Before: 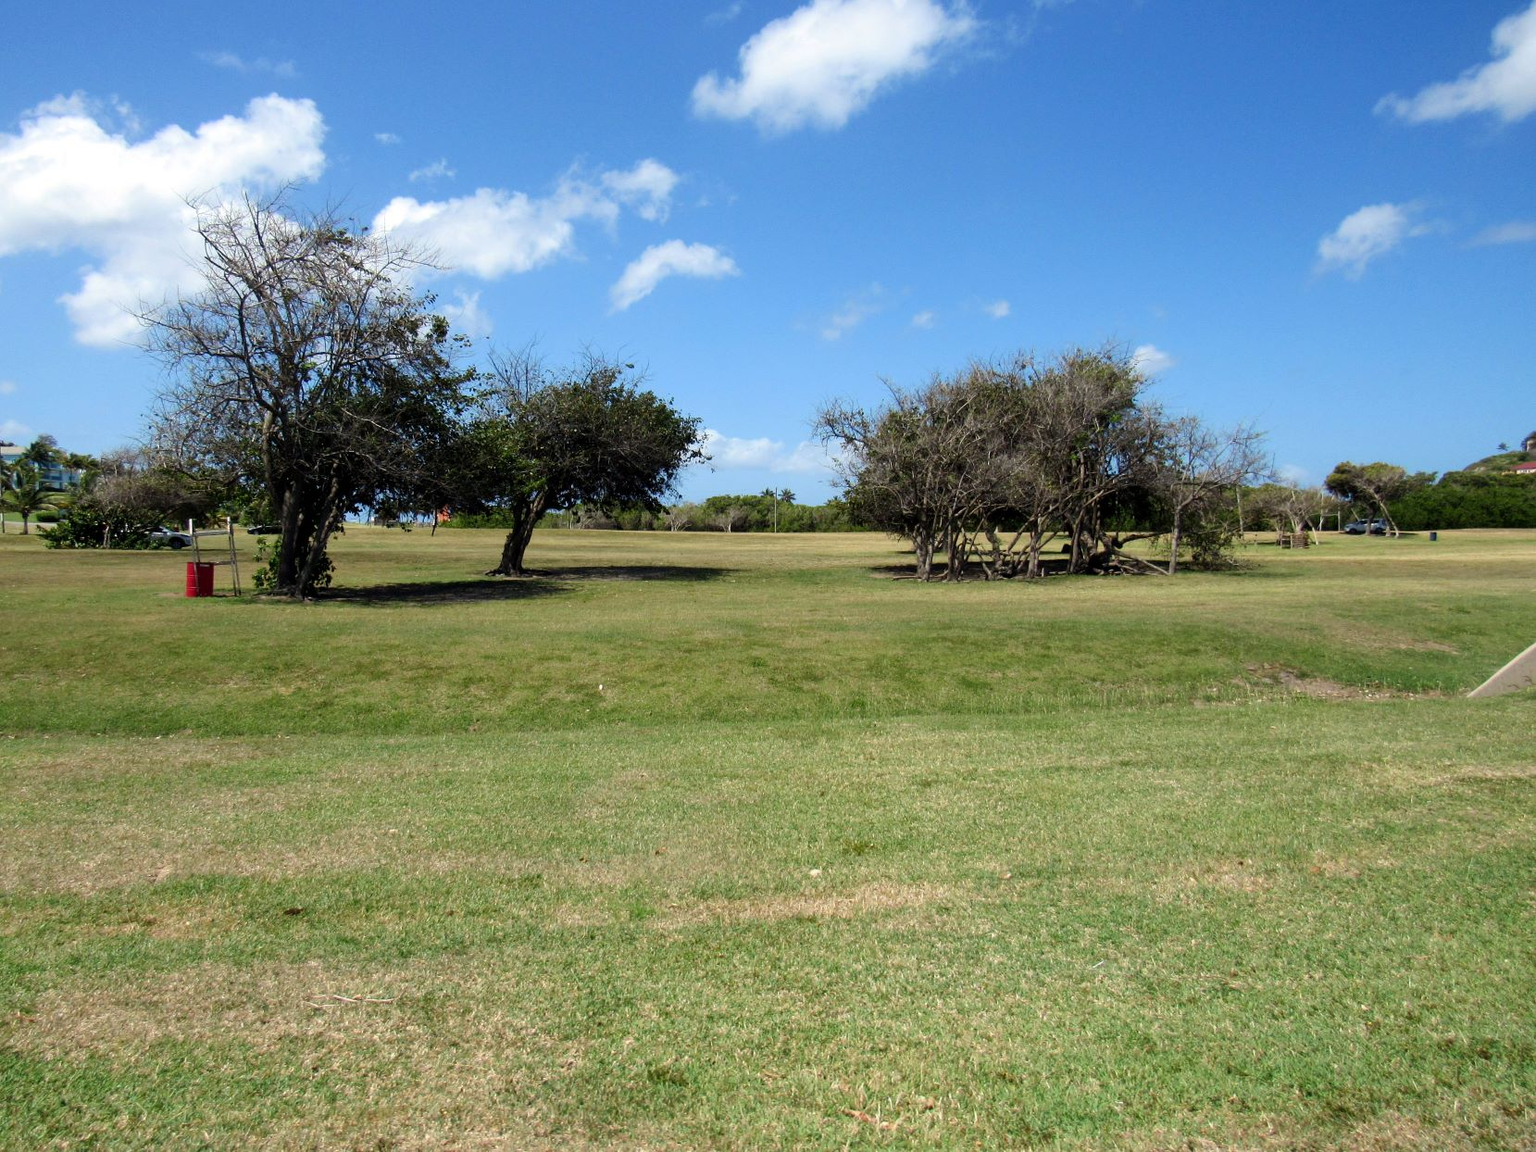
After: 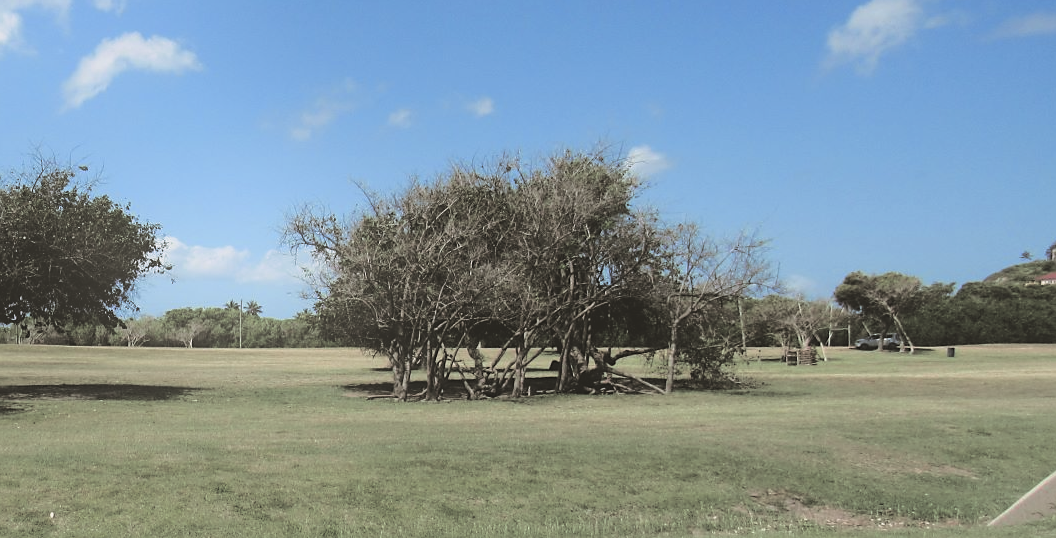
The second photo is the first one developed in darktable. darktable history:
rgb levels: preserve colors sum RGB, levels [[0.038, 0.433, 0.934], [0, 0.5, 1], [0, 0.5, 1]]
tone curve: curves: ch0 [(0, 0.021) (0.059, 0.053) (0.212, 0.18) (0.337, 0.304) (0.495, 0.505) (0.725, 0.731) (0.89, 0.919) (1, 1)]; ch1 [(0, 0) (0.094, 0.081) (0.285, 0.299) (0.413, 0.43) (0.479, 0.475) (0.54, 0.55) (0.615, 0.65) (0.683, 0.688) (1, 1)]; ch2 [(0, 0) (0.257, 0.217) (0.434, 0.434) (0.498, 0.507) (0.599, 0.578) (1, 1)], color space Lab, independent channels, preserve colors none
split-toning: shadows › hue 46.8°, shadows › saturation 0.17, highlights › hue 316.8°, highlights › saturation 0.27, balance -51.82
sharpen: radius 1.559, amount 0.373, threshold 1.271
crop: left 36.005%, top 18.293%, right 0.31%, bottom 38.444%
bloom: on, module defaults
exposure: black level correction -0.025, exposure -0.117 EV, compensate highlight preservation false
contrast brightness saturation: contrast 0.06, brightness -0.01, saturation -0.23
